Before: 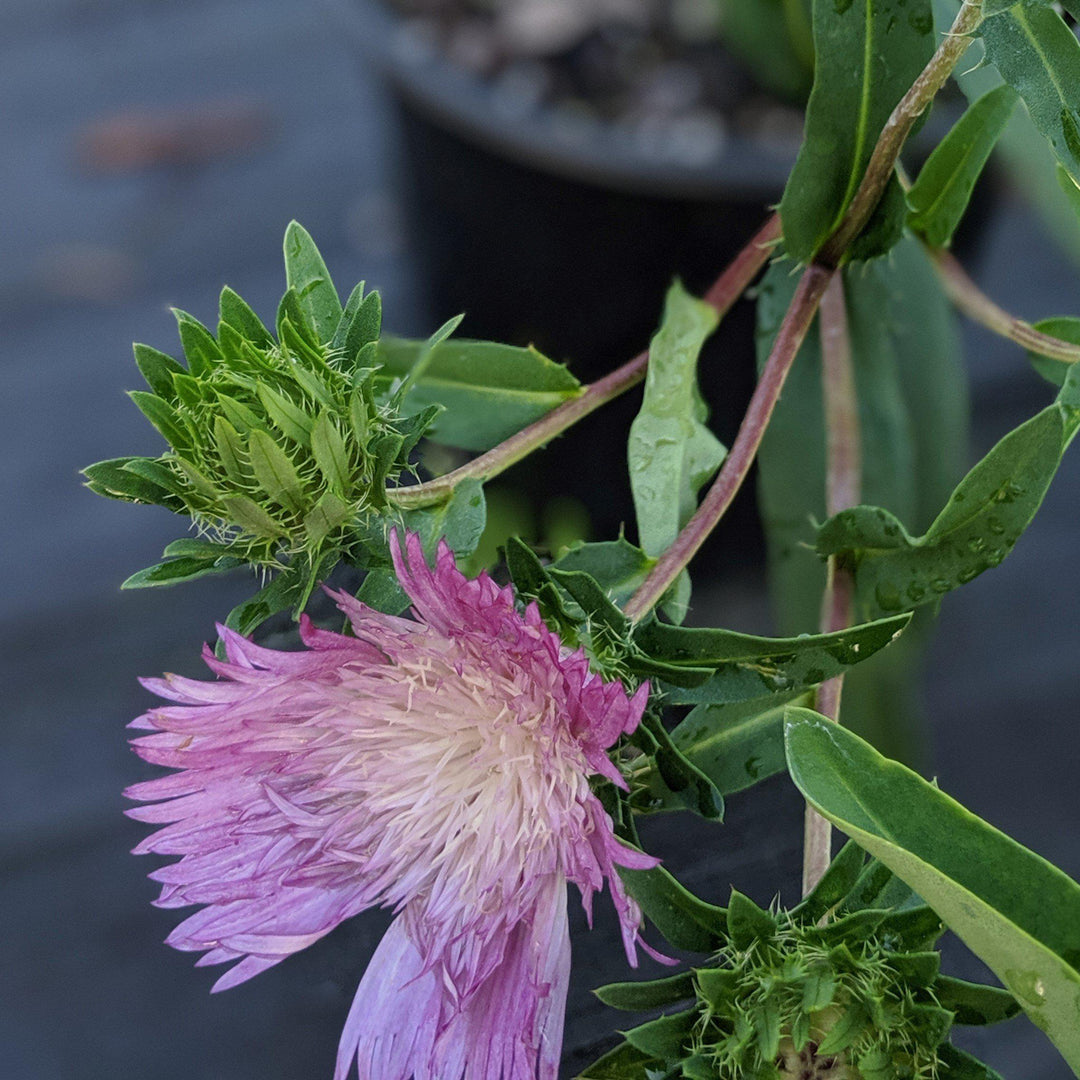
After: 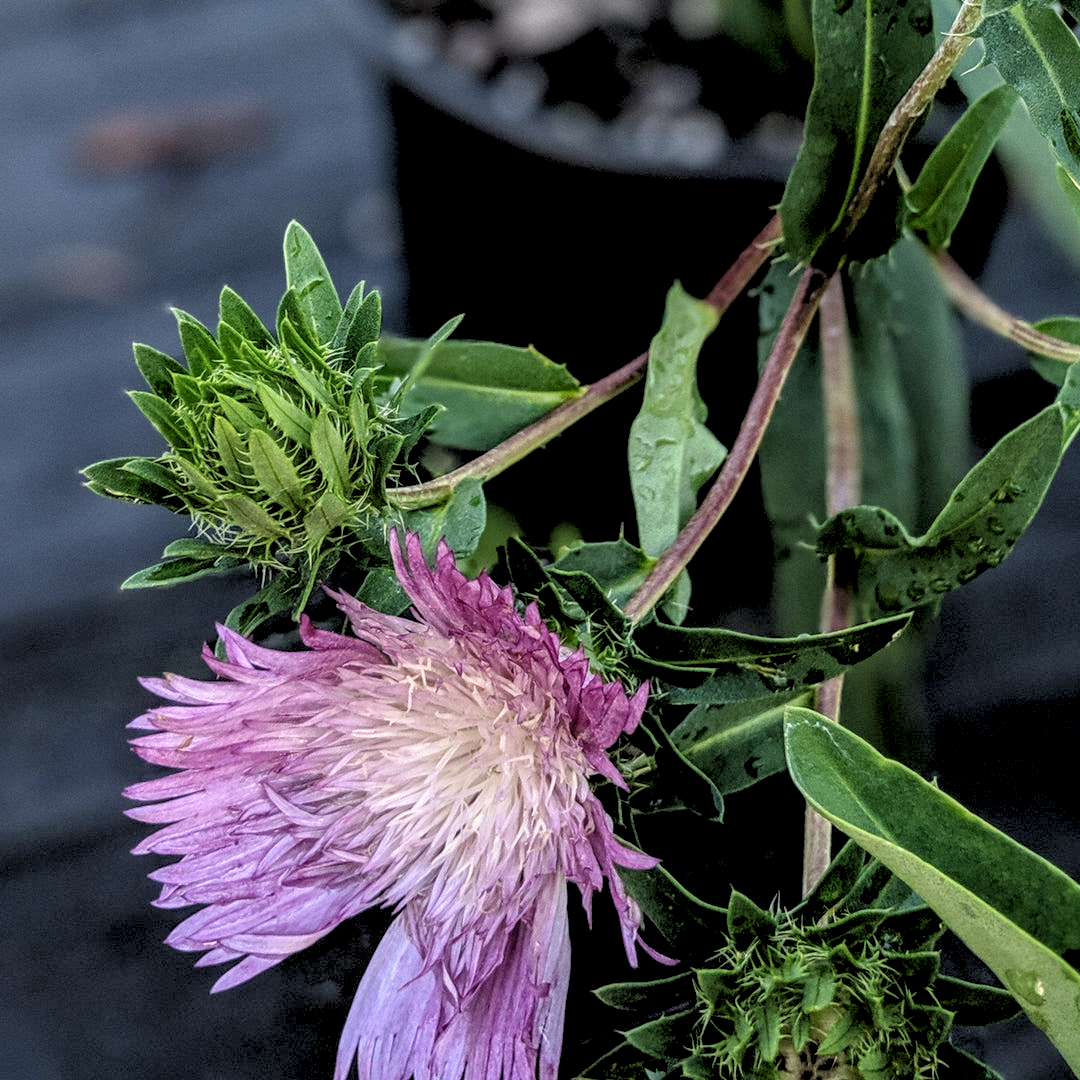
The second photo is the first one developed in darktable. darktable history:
local contrast: highlights 25%, detail 150%
rgb levels: levels [[0.029, 0.461, 0.922], [0, 0.5, 1], [0, 0.5, 1]]
levels: levels [0.031, 0.5, 0.969]
